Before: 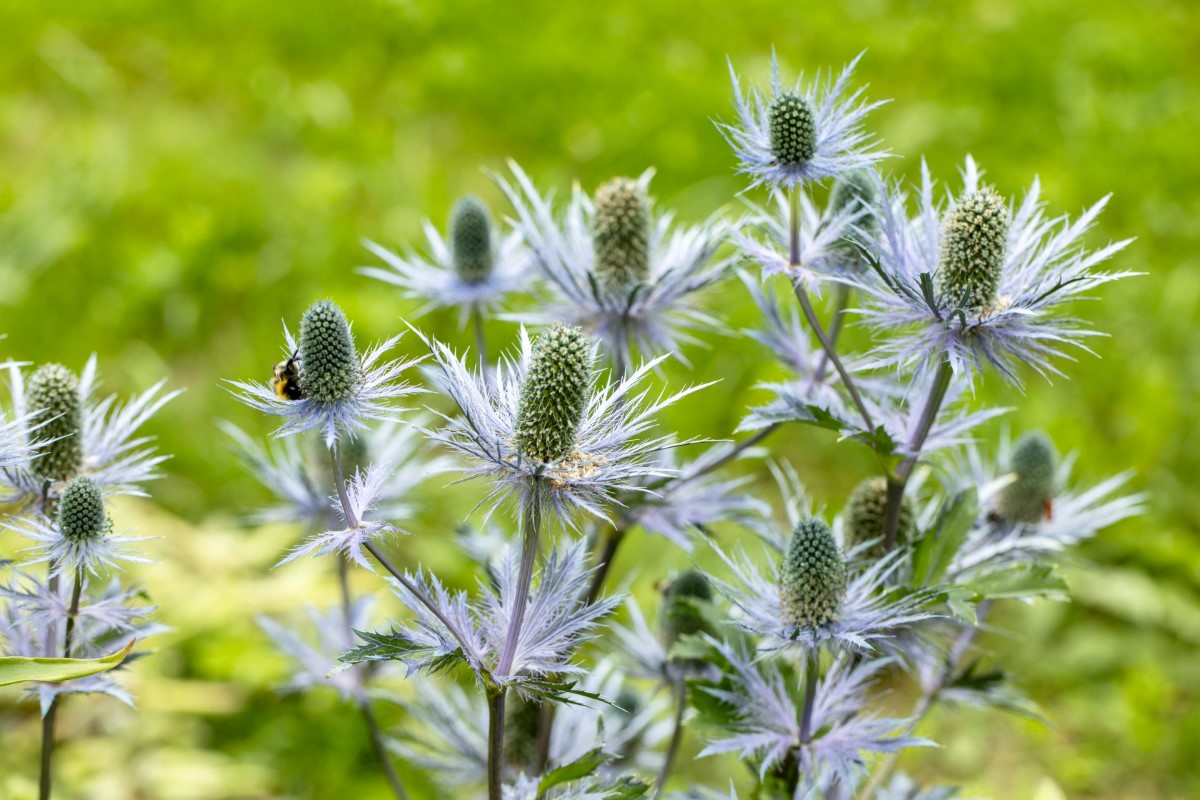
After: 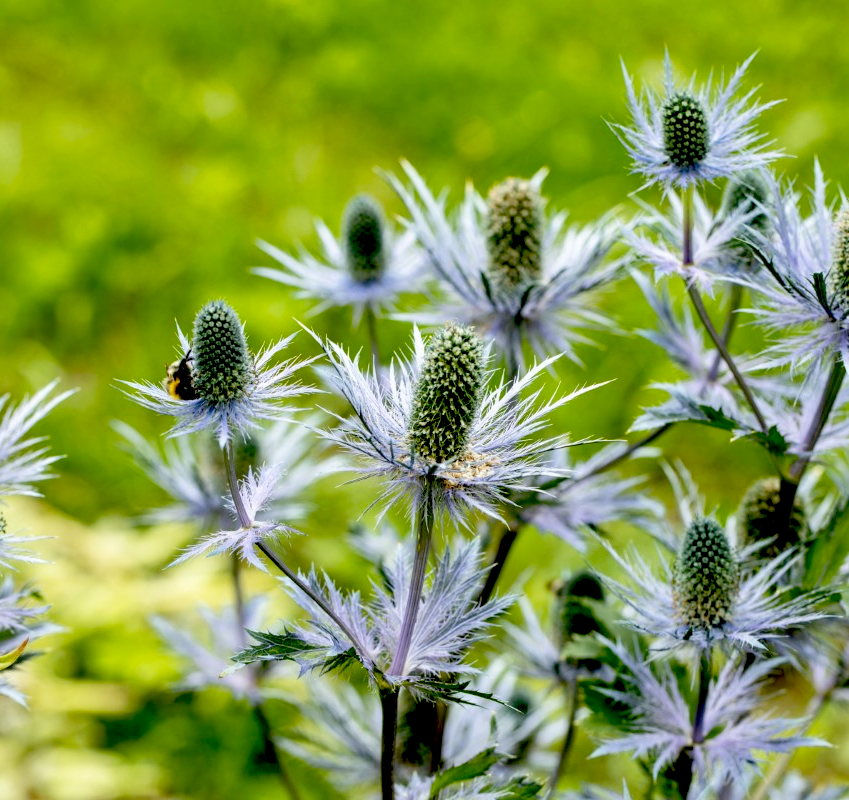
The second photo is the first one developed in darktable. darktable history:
exposure: black level correction 0.058, compensate highlight preservation false
crop and rotate: left 8.998%, right 20.211%
